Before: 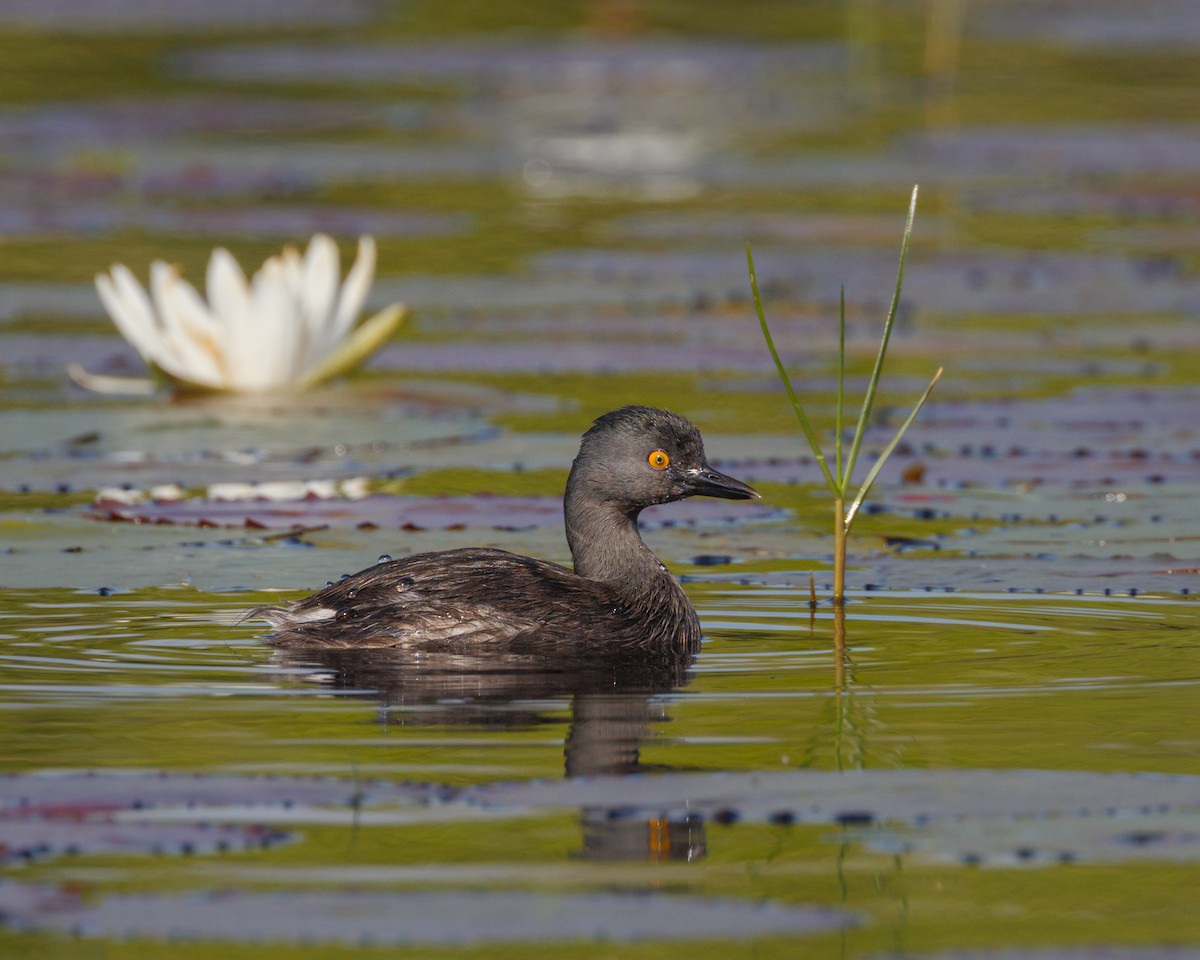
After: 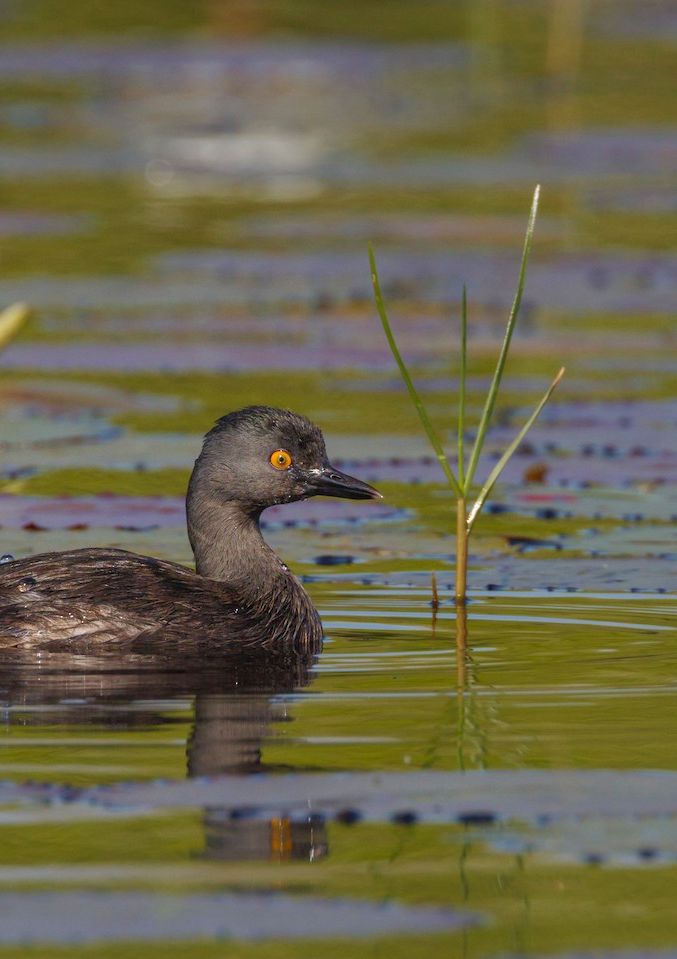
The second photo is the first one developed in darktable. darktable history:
velvia: on, module defaults
crop: left 31.531%, top 0.021%, right 12.033%
